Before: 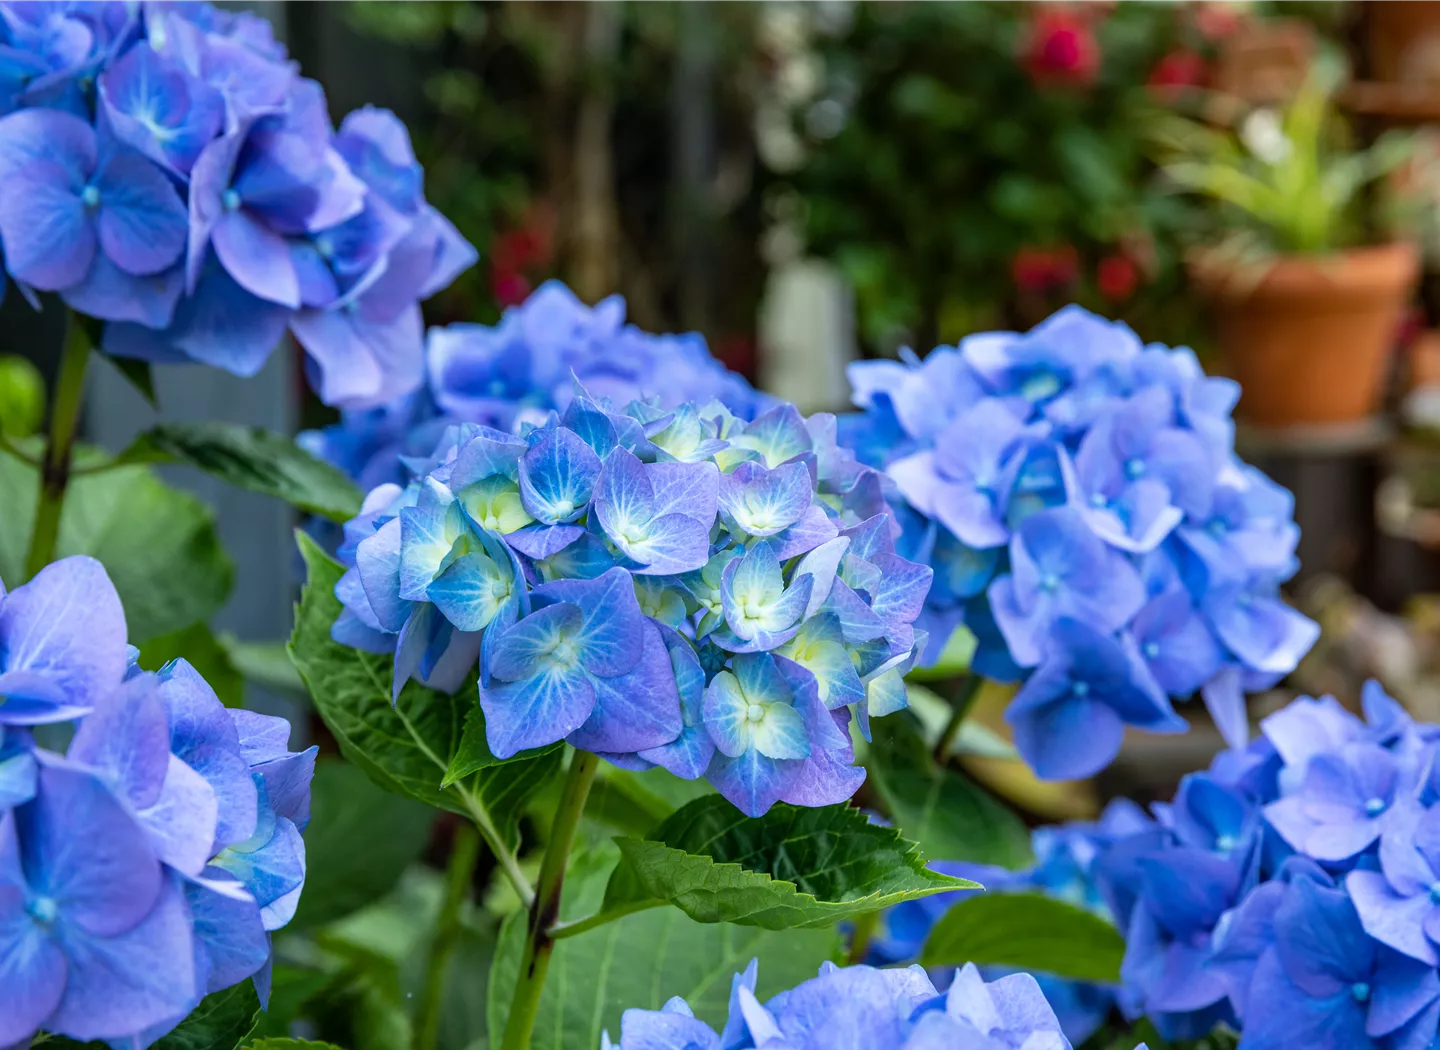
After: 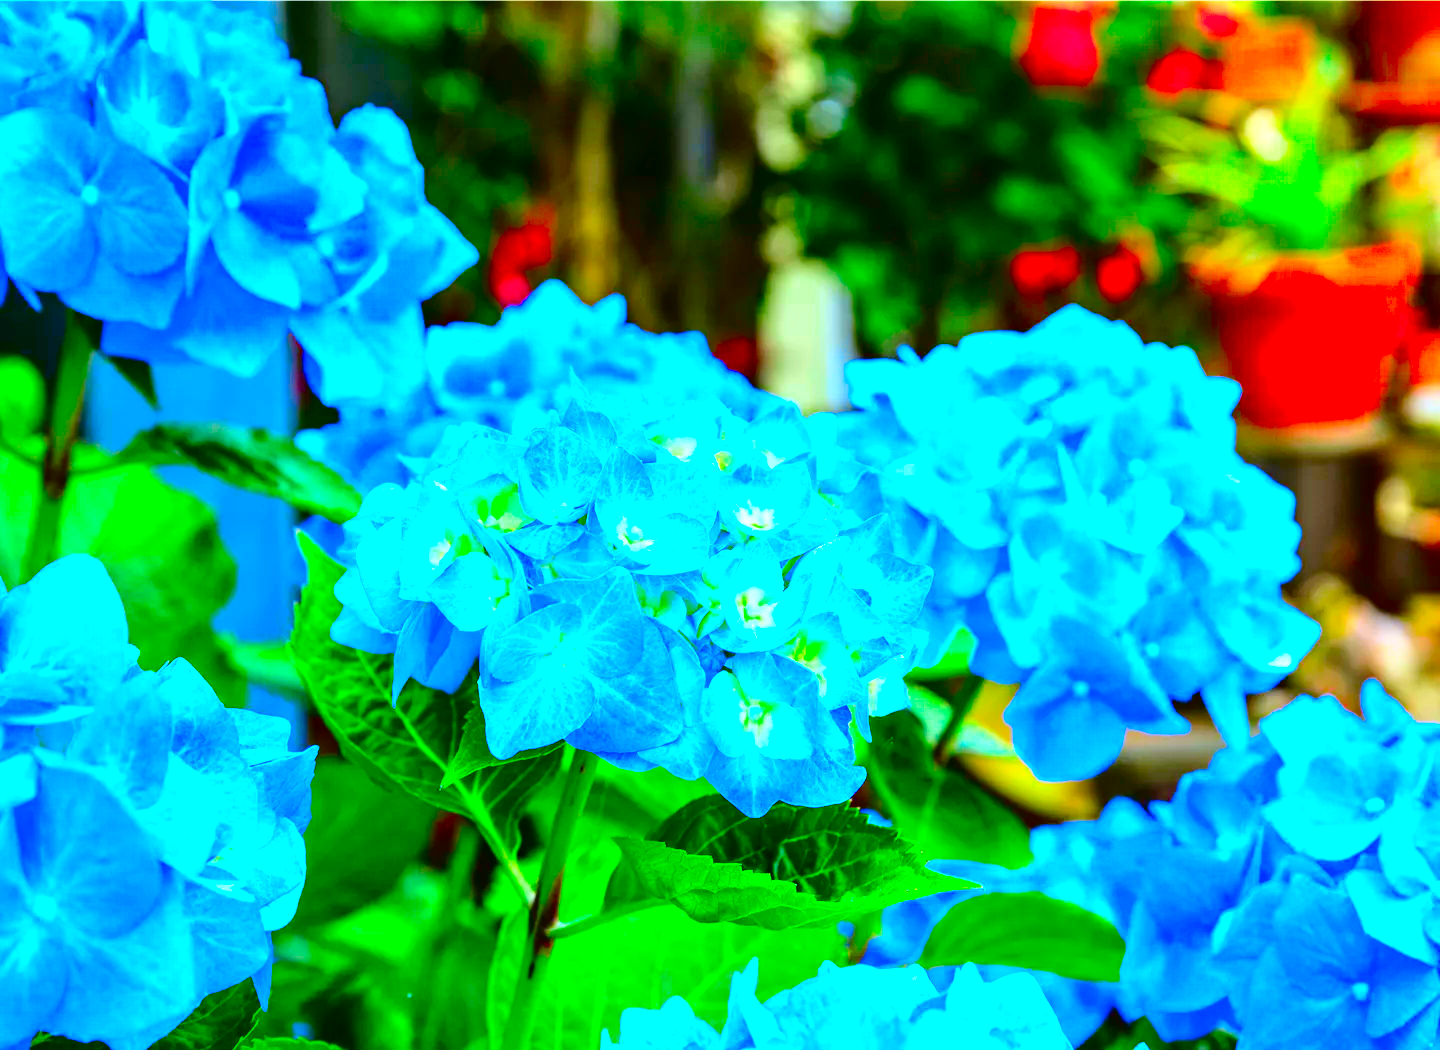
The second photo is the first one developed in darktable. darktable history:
white balance: red 0.974, blue 1.044
color correction: saturation 3
exposure: black level correction 0.001, exposure 1 EV, compensate highlight preservation false
tone curve: curves: ch0 [(0, 0.023) (0.087, 0.065) (0.184, 0.168) (0.45, 0.54) (0.57, 0.683) (0.722, 0.825) (0.877, 0.948) (1, 1)]; ch1 [(0, 0) (0.388, 0.369) (0.447, 0.447) (0.505, 0.5) (0.534, 0.528) (0.573, 0.583) (0.663, 0.68) (1, 1)]; ch2 [(0, 0) (0.314, 0.223) (0.427, 0.405) (0.492, 0.505) (0.531, 0.55) (0.589, 0.599) (1, 1)], color space Lab, independent channels, preserve colors none
